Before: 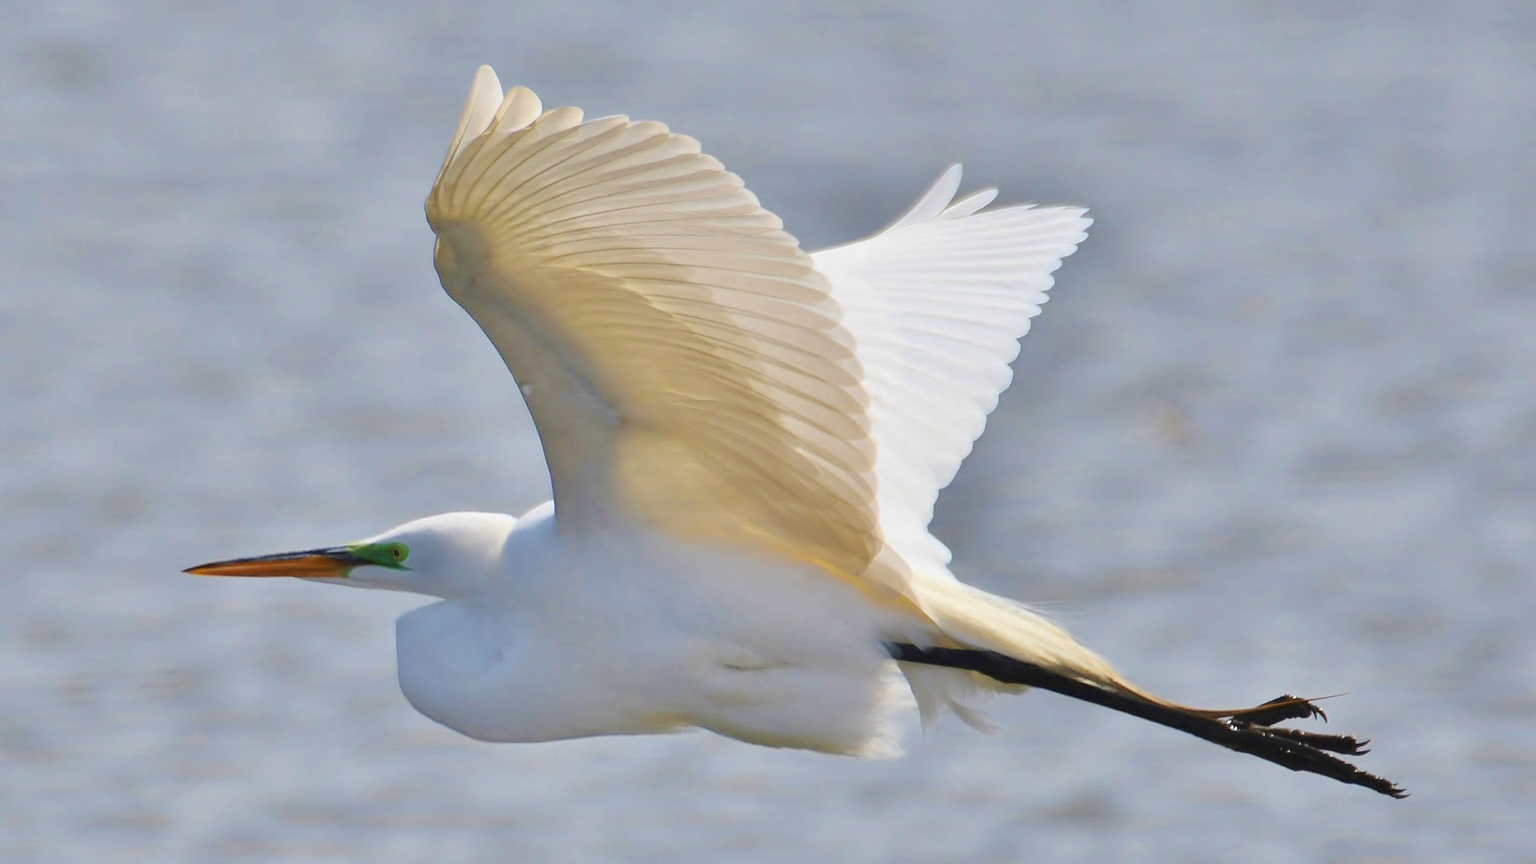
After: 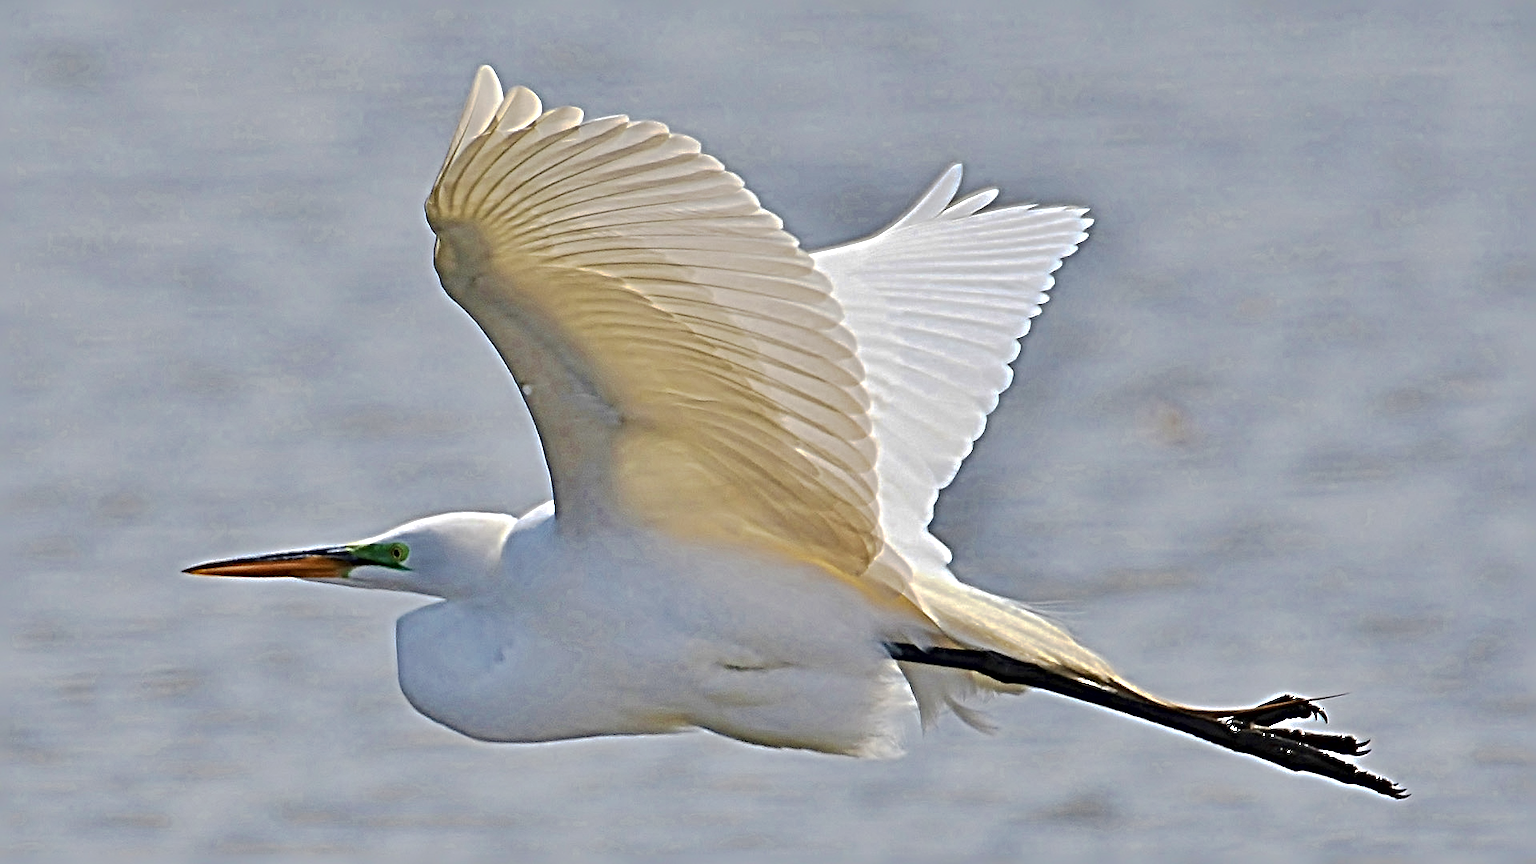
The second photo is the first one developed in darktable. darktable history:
tone curve: curves: ch0 [(0, 0) (0.003, 0.003) (0.011, 0.011) (0.025, 0.025) (0.044, 0.044) (0.069, 0.068) (0.1, 0.098) (0.136, 0.134) (0.177, 0.175) (0.224, 0.221) (0.277, 0.273) (0.335, 0.33) (0.399, 0.393) (0.468, 0.461) (0.543, 0.534) (0.623, 0.614) (0.709, 0.69) (0.801, 0.752) (0.898, 0.835) (1, 1)], preserve colors none
sharpen: radius 6.3, amount 1.8, threshold 0
